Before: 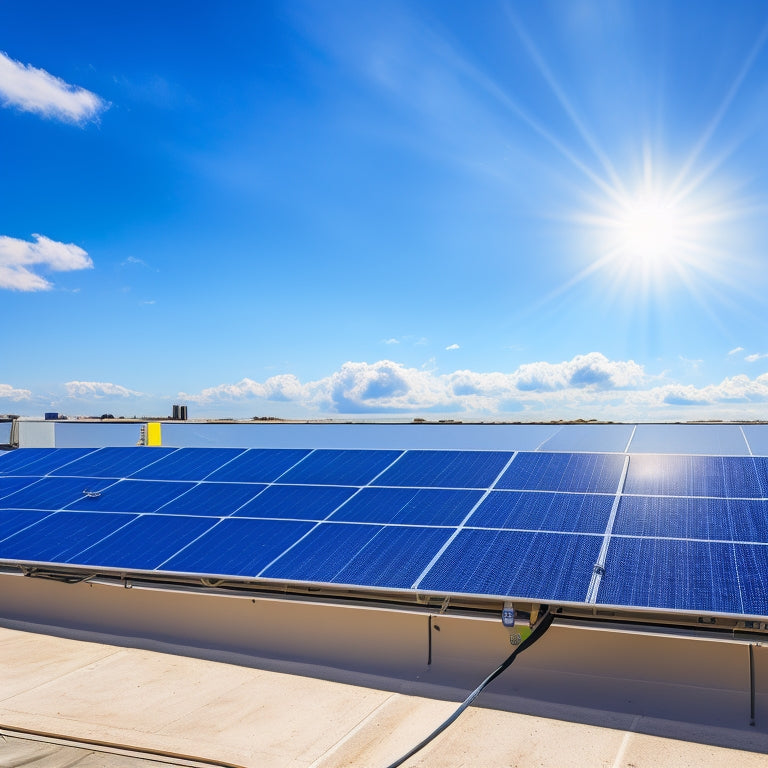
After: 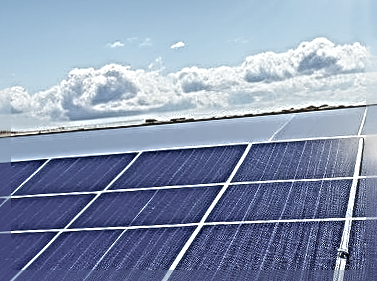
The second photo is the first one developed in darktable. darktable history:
sharpen: radius 4.001, amount 2
local contrast: on, module defaults
color balance: lift [1.004, 1.002, 1.002, 0.998], gamma [1, 1.007, 1.002, 0.993], gain [1, 0.977, 1.013, 1.023], contrast -3.64%
crop: left 35.03%, top 36.625%, right 14.663%, bottom 20.057%
rotate and perspective: rotation -5°, crop left 0.05, crop right 0.952, crop top 0.11, crop bottom 0.89
color correction: saturation 0.5
